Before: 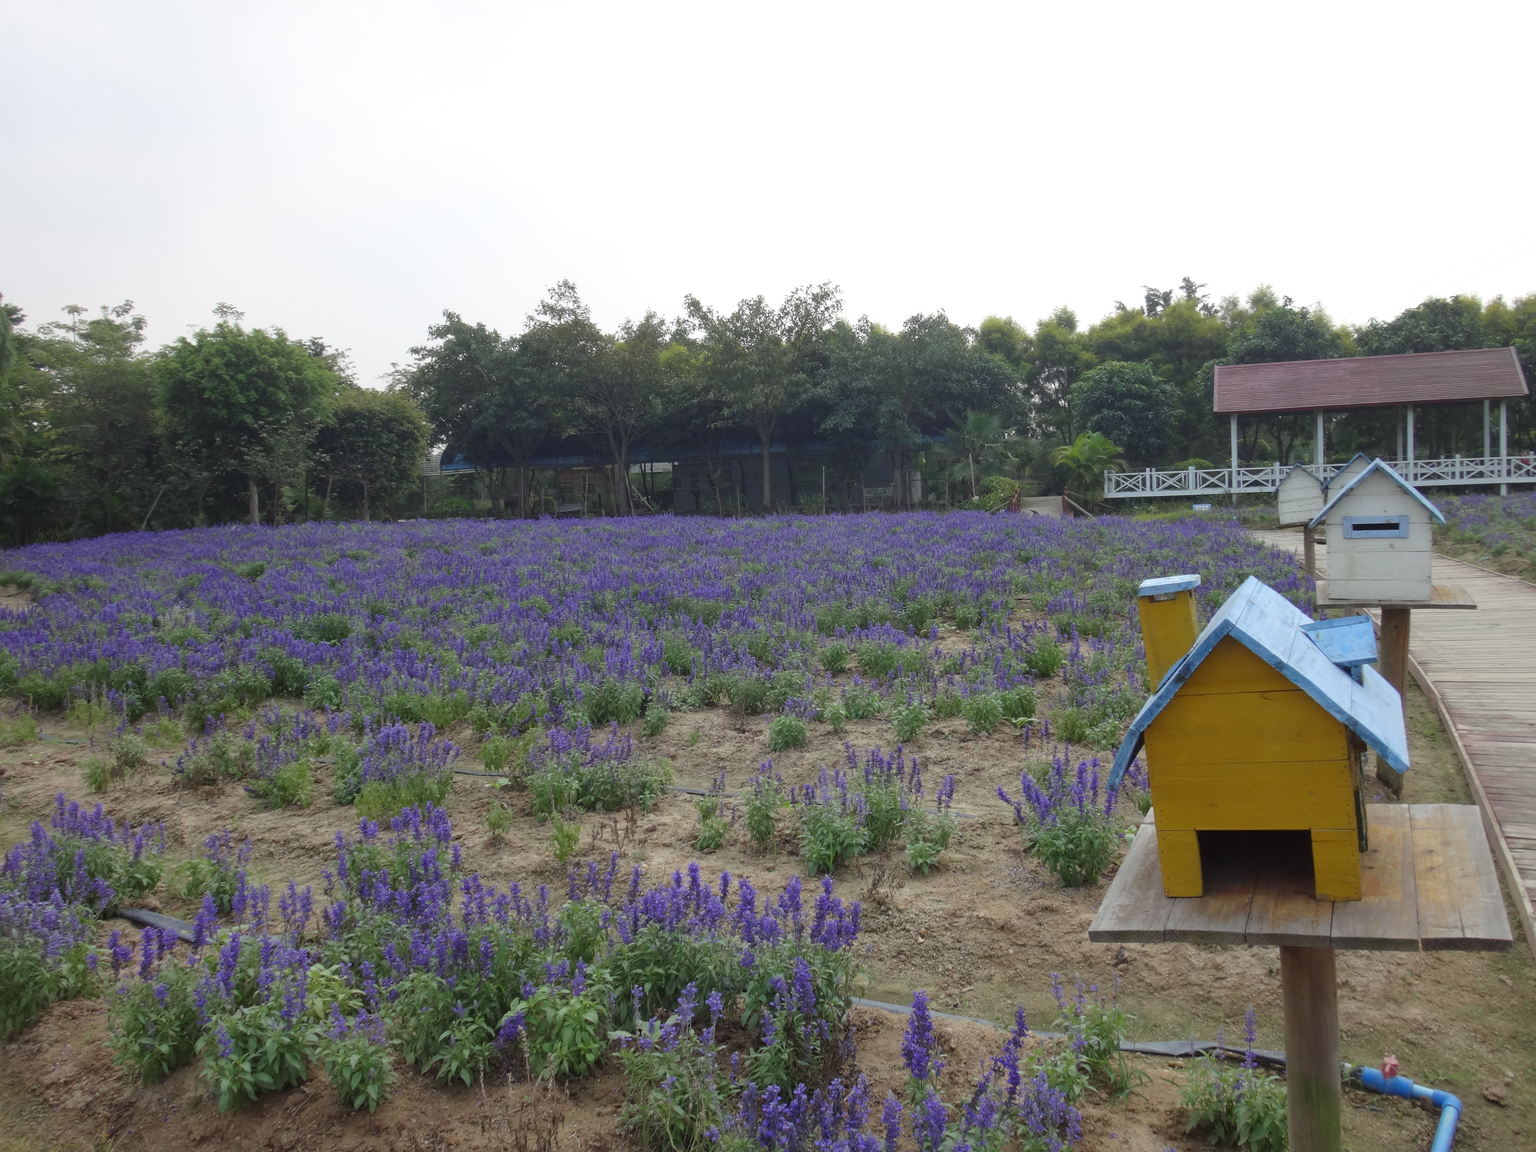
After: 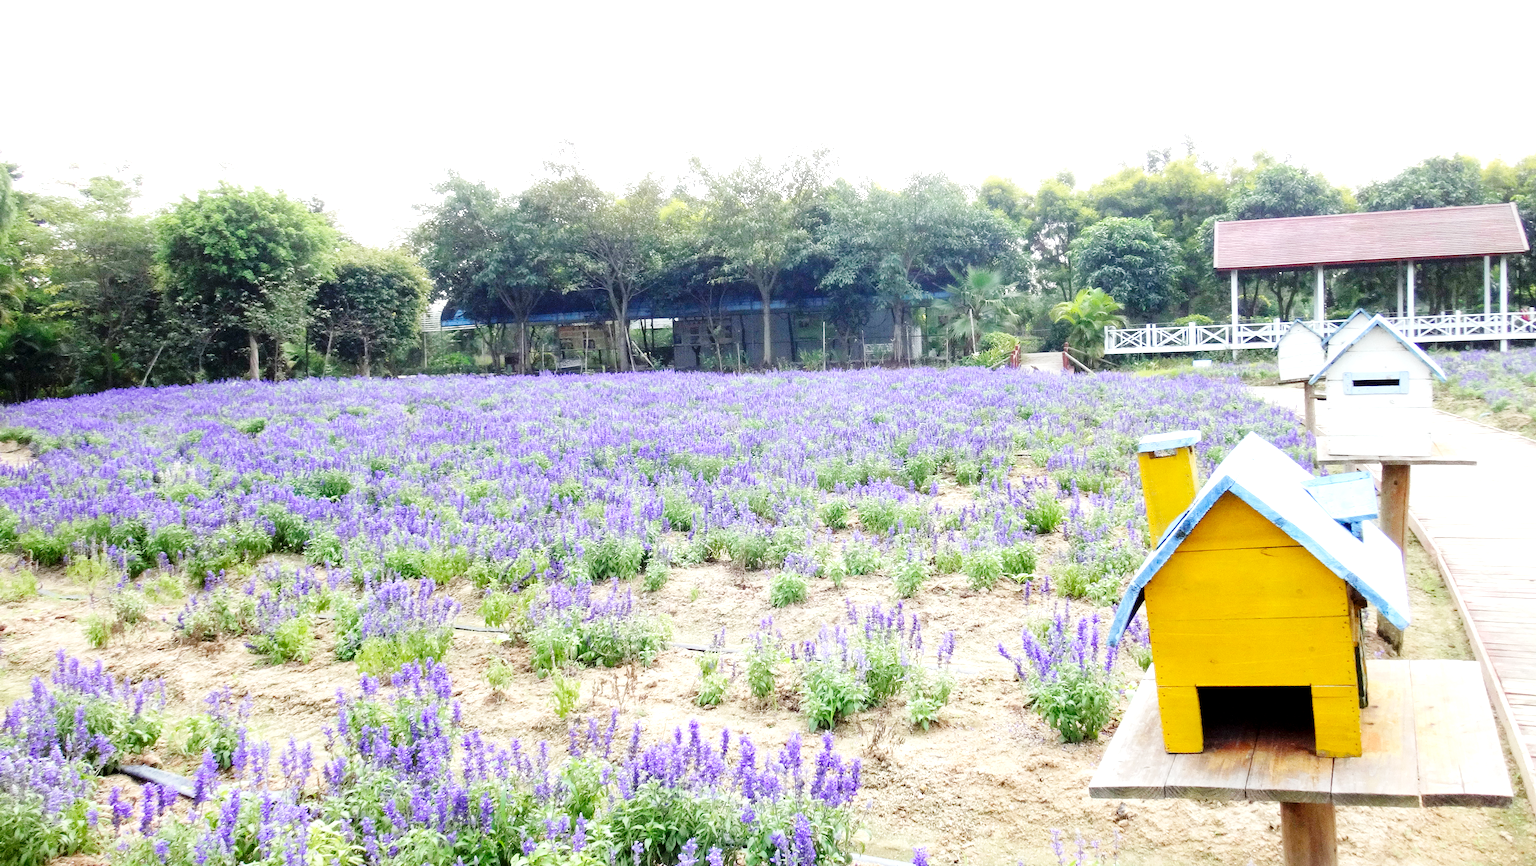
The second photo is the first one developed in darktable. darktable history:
crop and rotate: top 12.581%, bottom 12.211%
exposure: black level correction 0.009, exposure 1.415 EV, compensate highlight preservation false
tone equalizer: -8 EV -0.407 EV, -7 EV -0.4 EV, -6 EV -0.296 EV, -5 EV -0.251 EV, -3 EV 0.19 EV, -2 EV 0.344 EV, -1 EV 0.379 EV, +0 EV 0.386 EV
base curve: curves: ch0 [(0, 0) (0.036, 0.025) (0.121, 0.166) (0.206, 0.329) (0.605, 0.79) (1, 1)], preserve colors none
